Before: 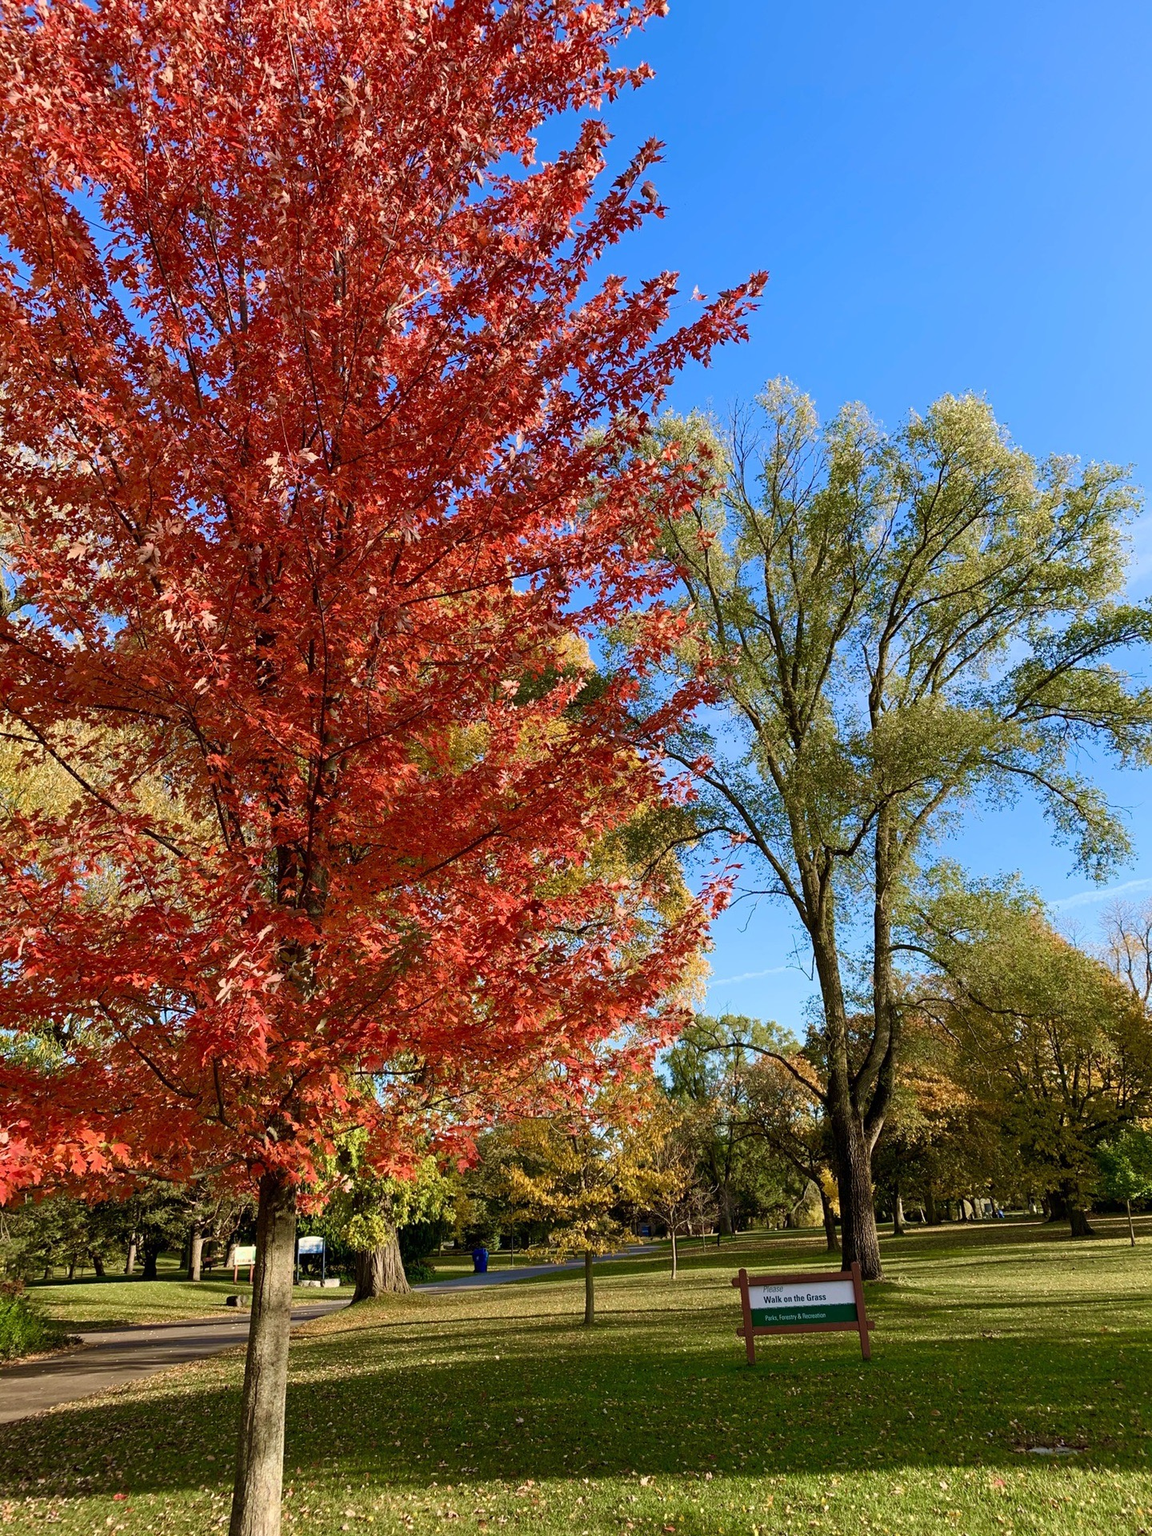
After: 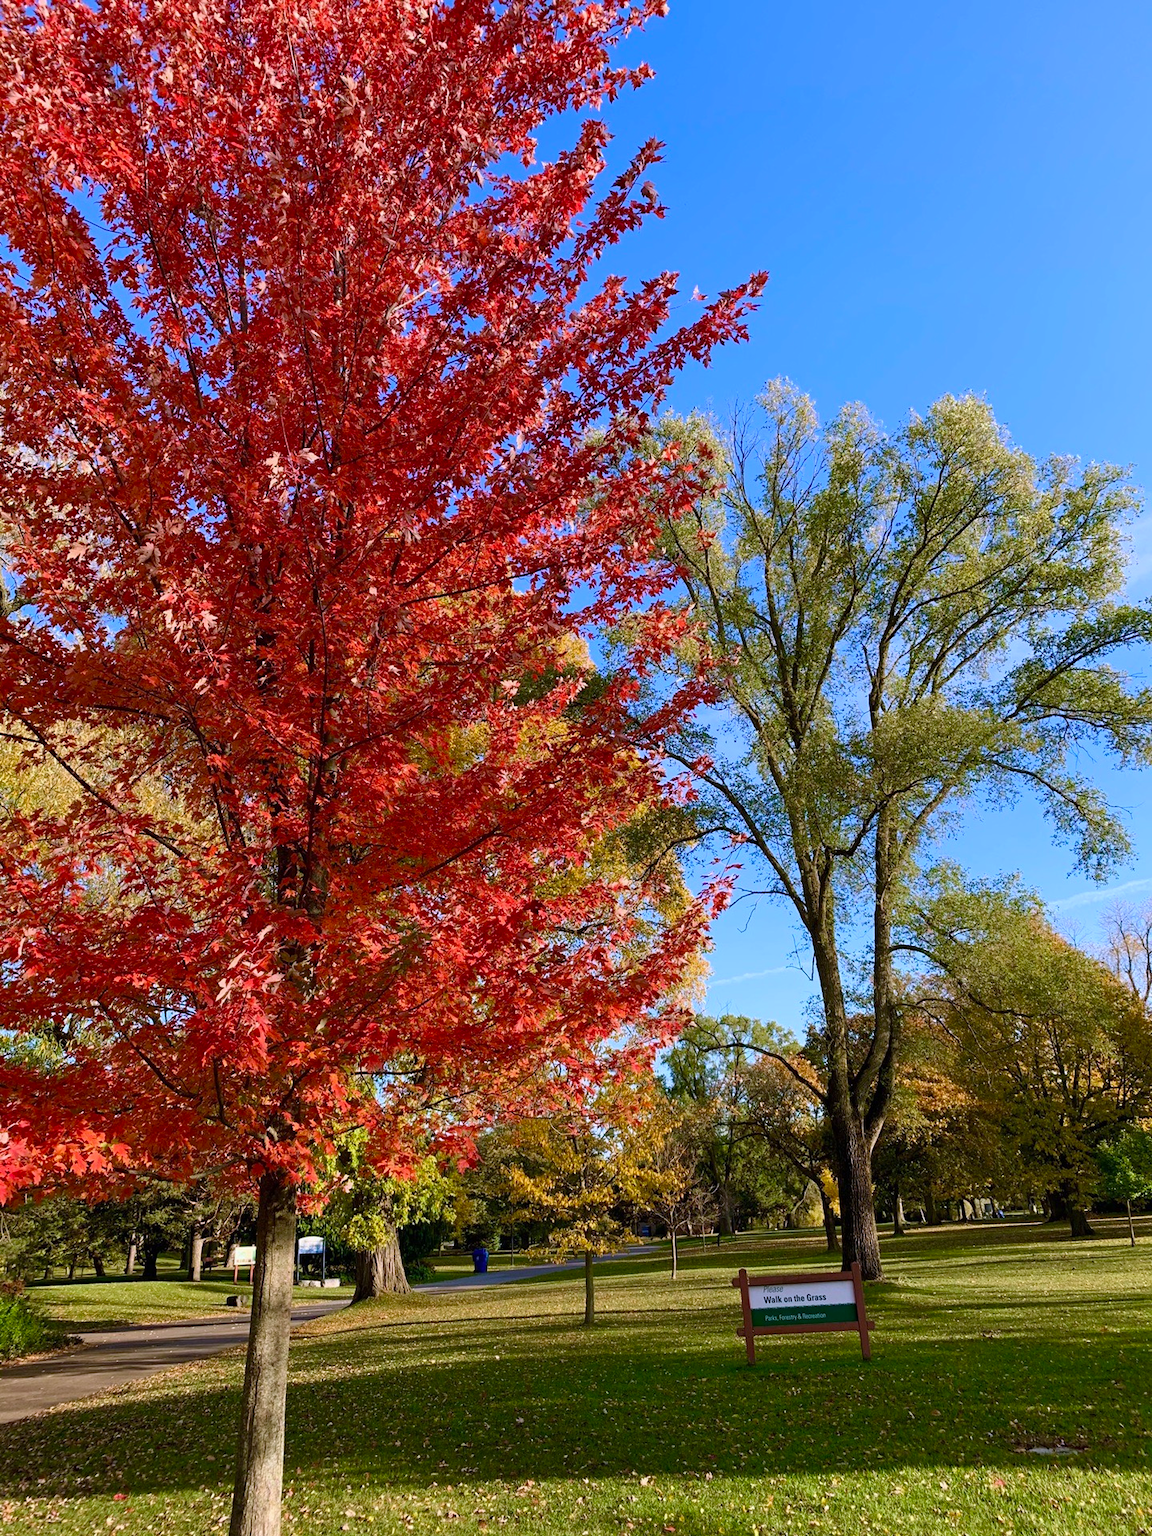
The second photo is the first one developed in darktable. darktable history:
color correction: highlights a* 7.34, highlights b* 4.37
white balance: red 0.931, blue 1.11
